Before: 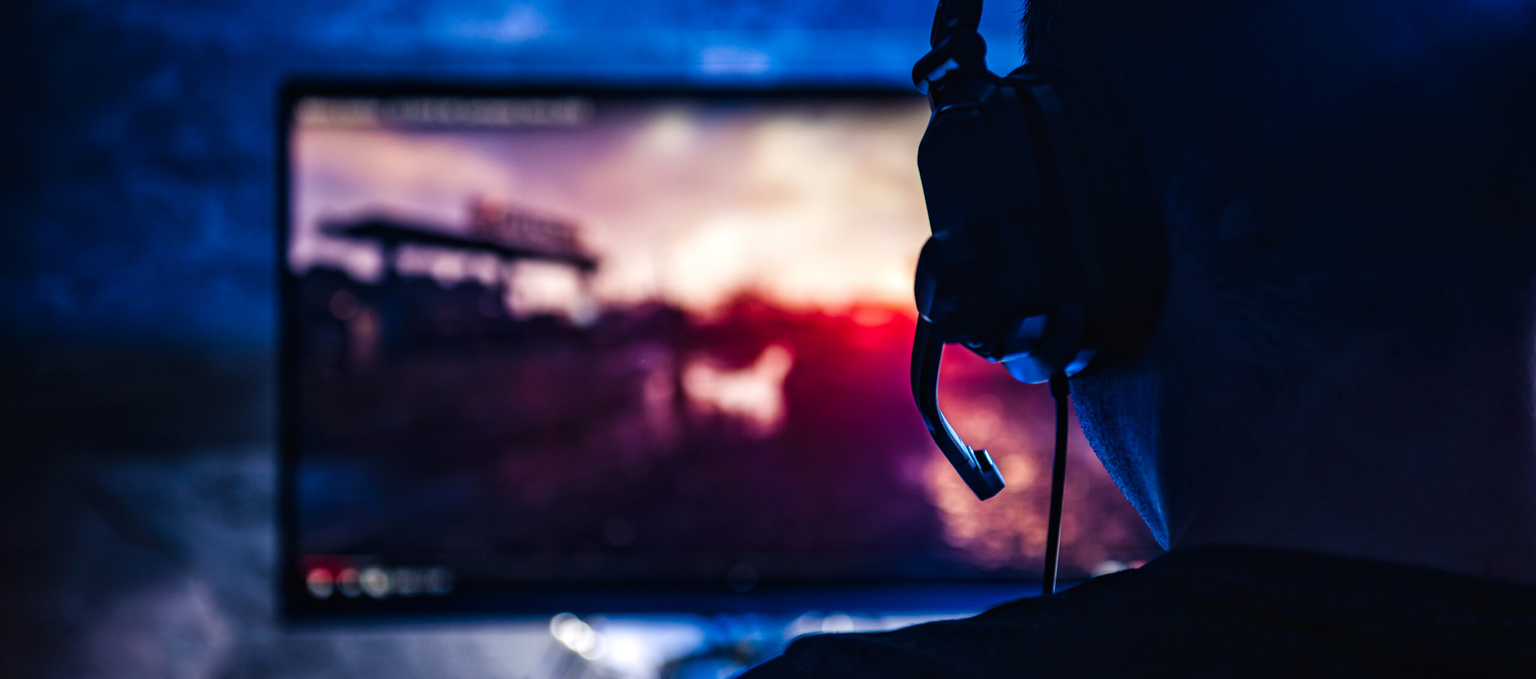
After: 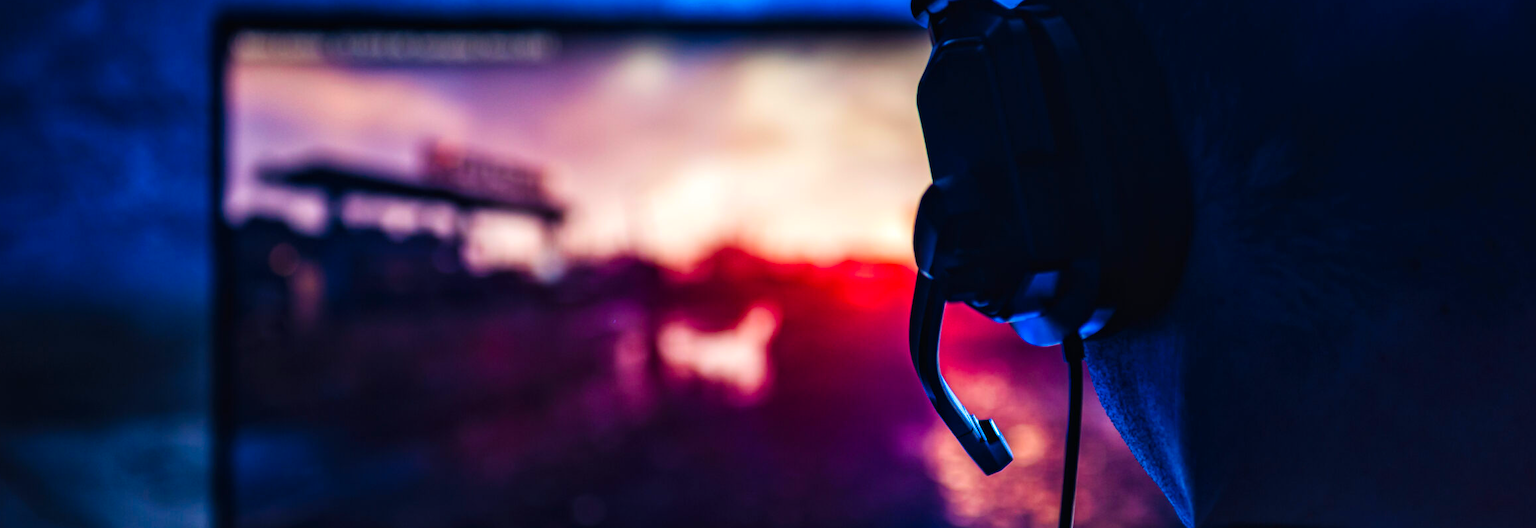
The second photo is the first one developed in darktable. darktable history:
crop: left 5.609%, top 10.292%, right 3.639%, bottom 19.004%
color correction: highlights b* 0.035, saturation 1.34
